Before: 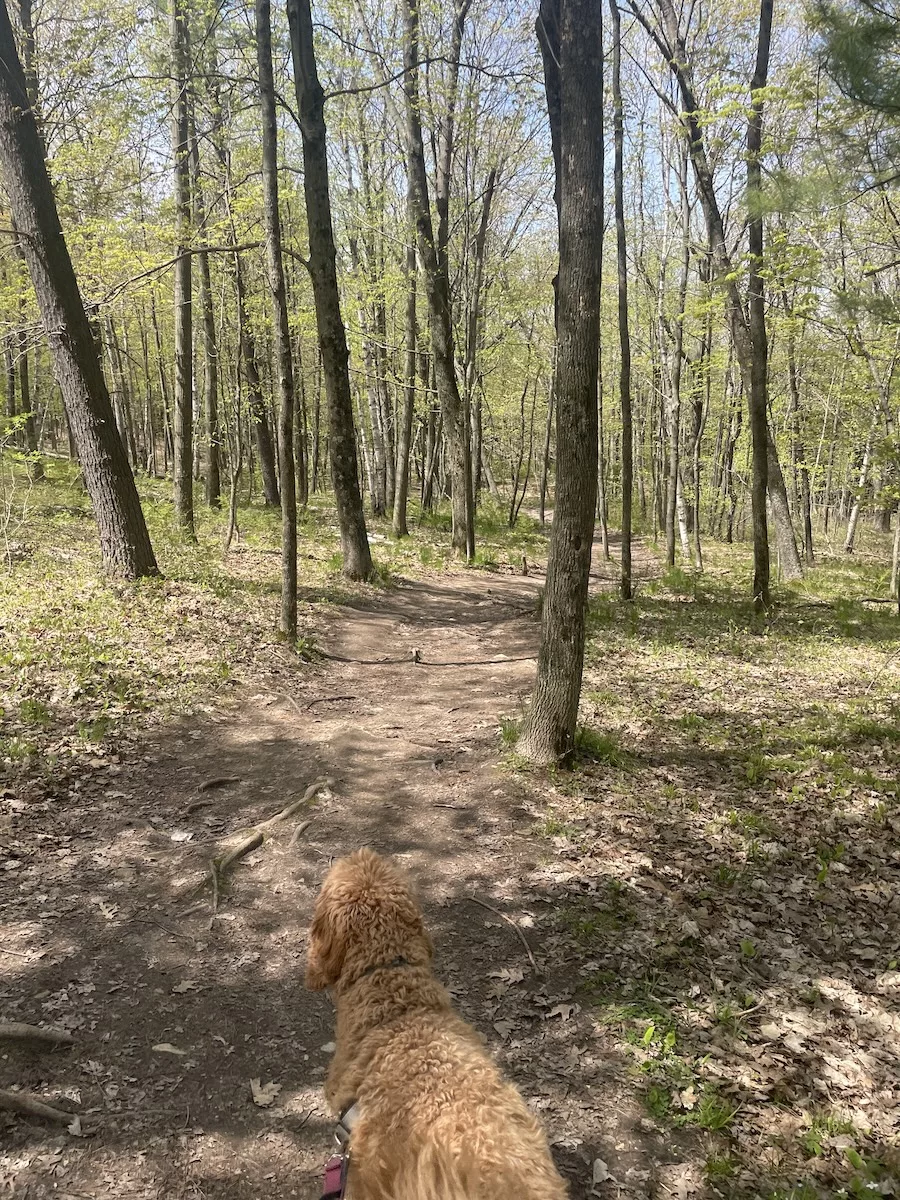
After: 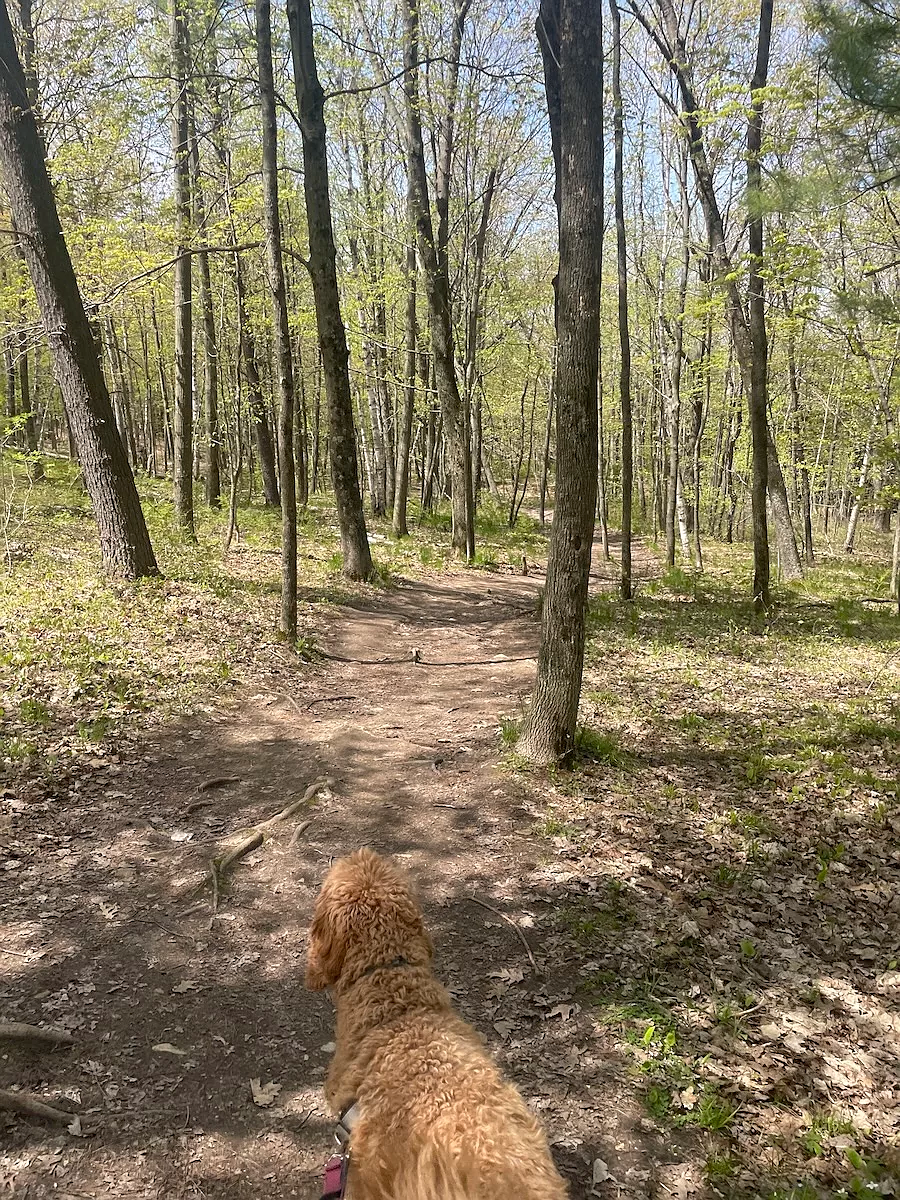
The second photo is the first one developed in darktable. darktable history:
sharpen: radius 0.969, amount 0.604
